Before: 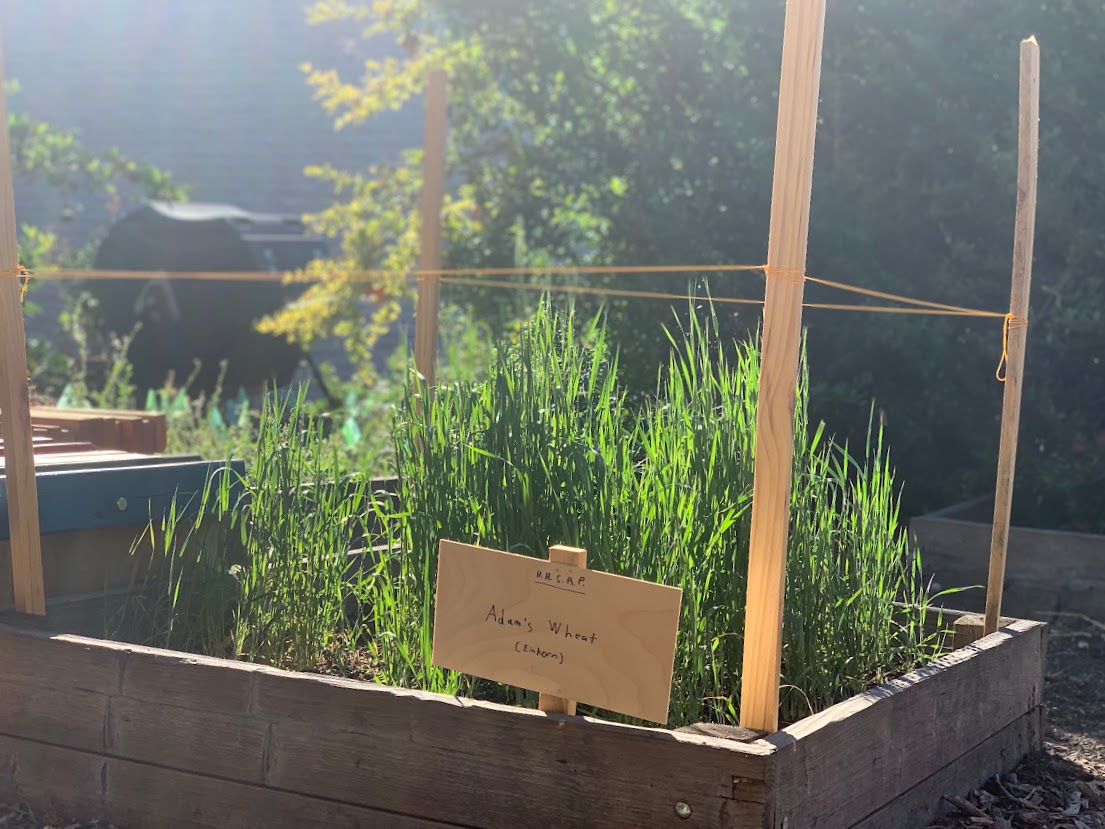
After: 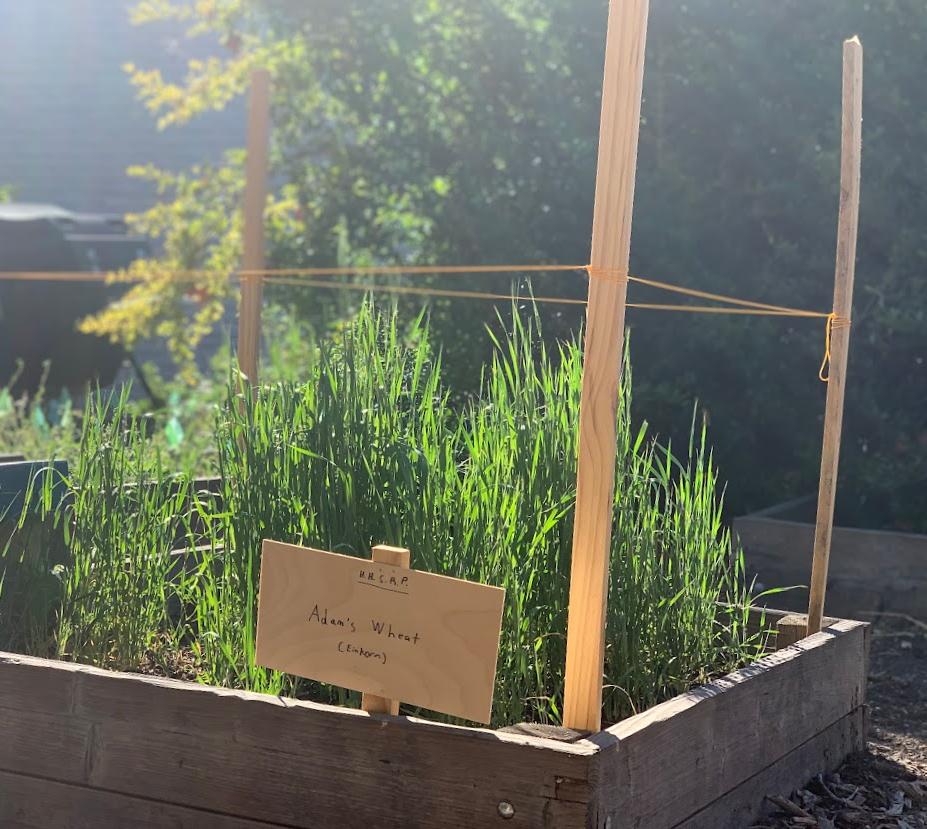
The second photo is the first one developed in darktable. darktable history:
crop: left 16.037%
